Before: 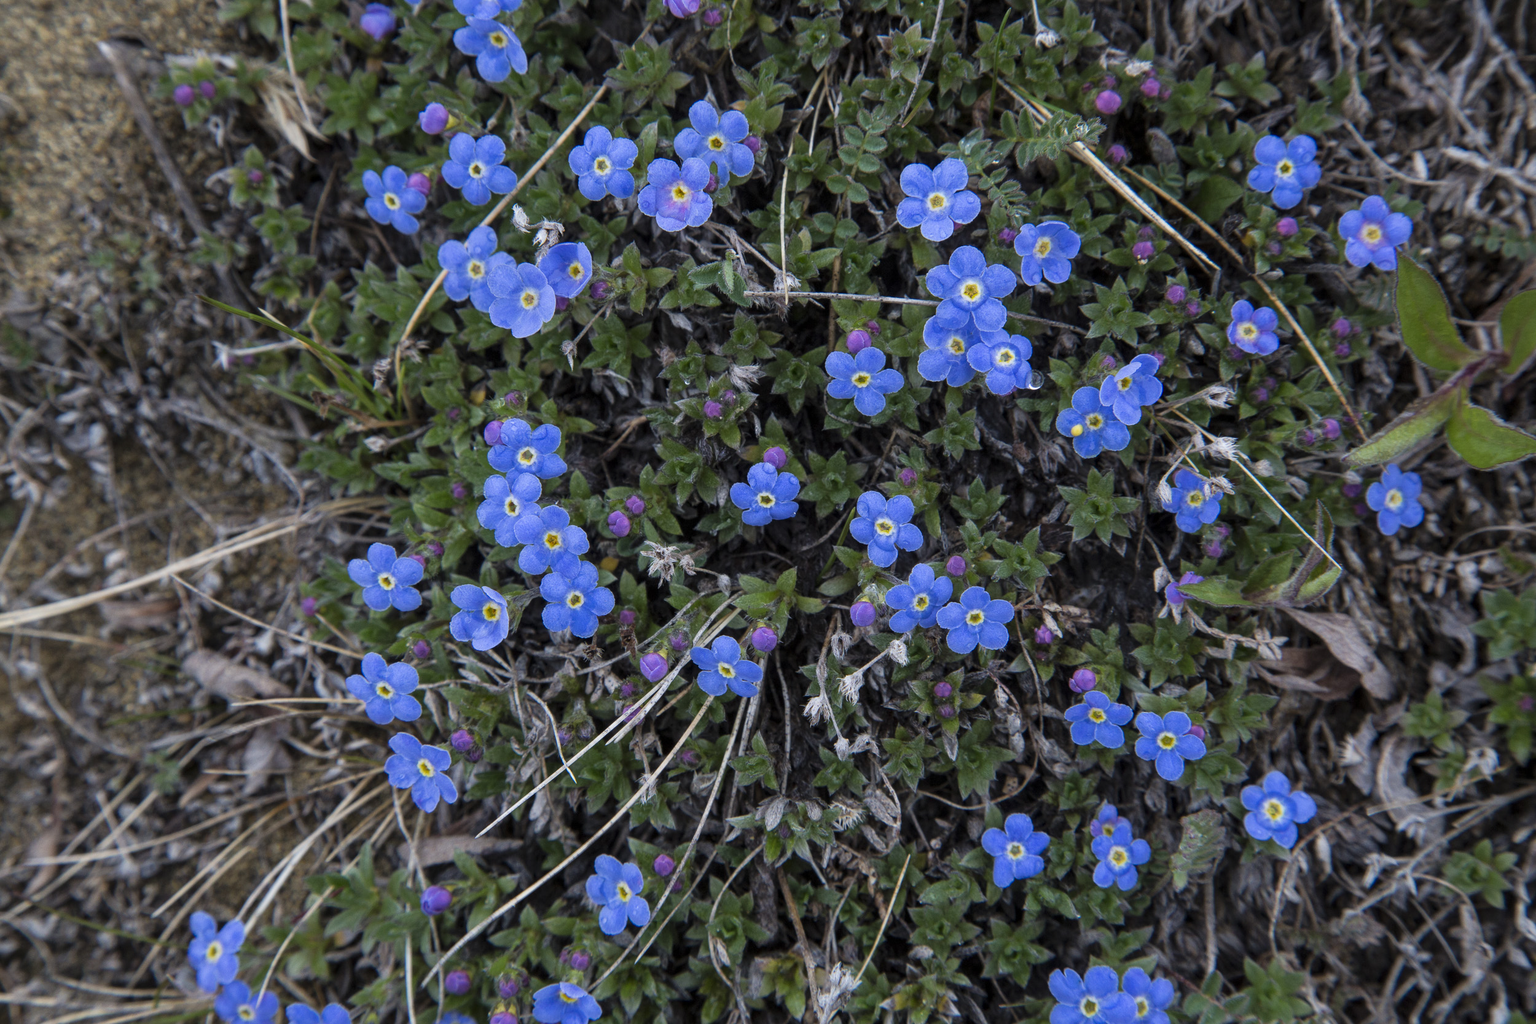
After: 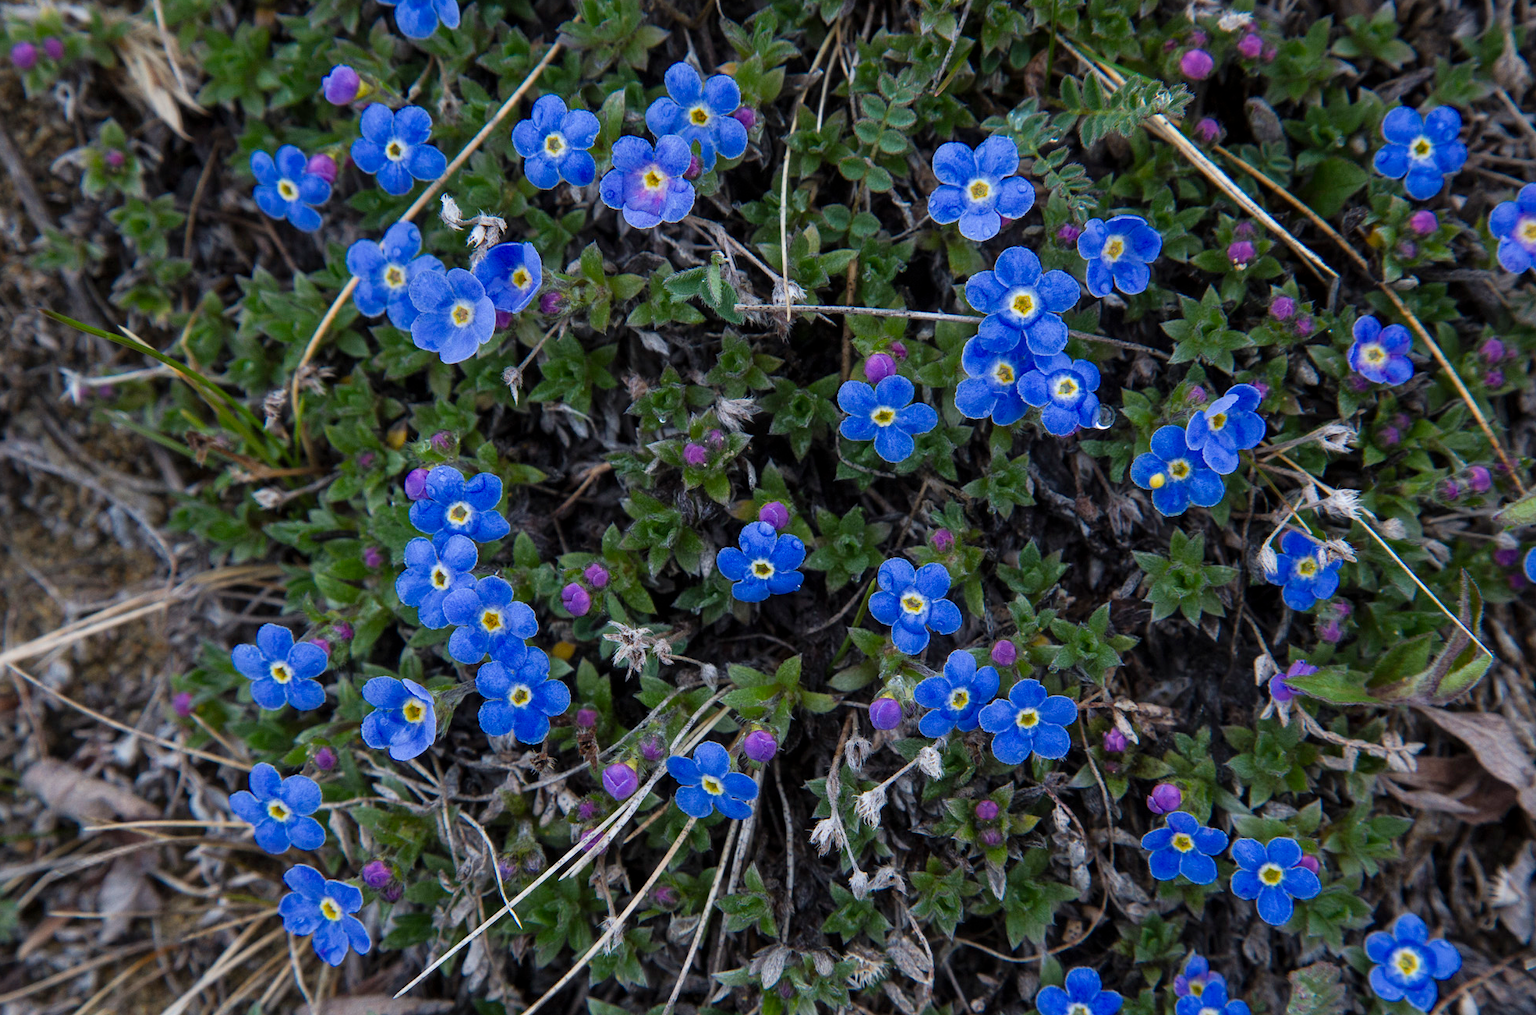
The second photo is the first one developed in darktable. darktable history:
color balance rgb: perceptual saturation grading › global saturation 8.89%, saturation formula JzAzBz (2021)
crop and rotate: left 10.77%, top 5.1%, right 10.41%, bottom 16.76%
